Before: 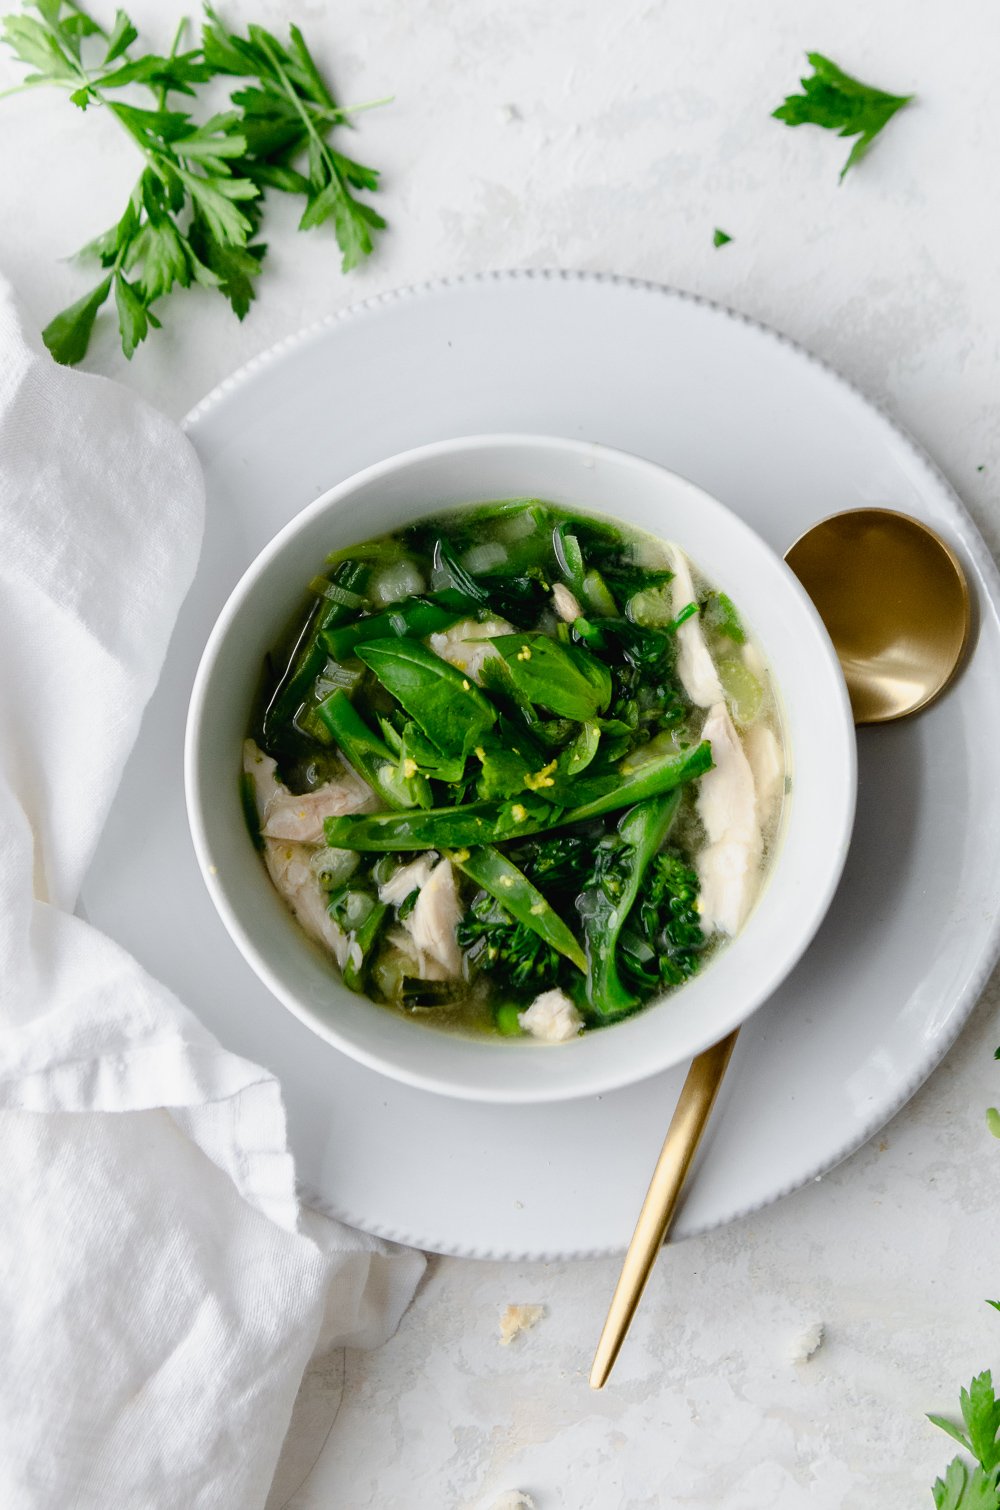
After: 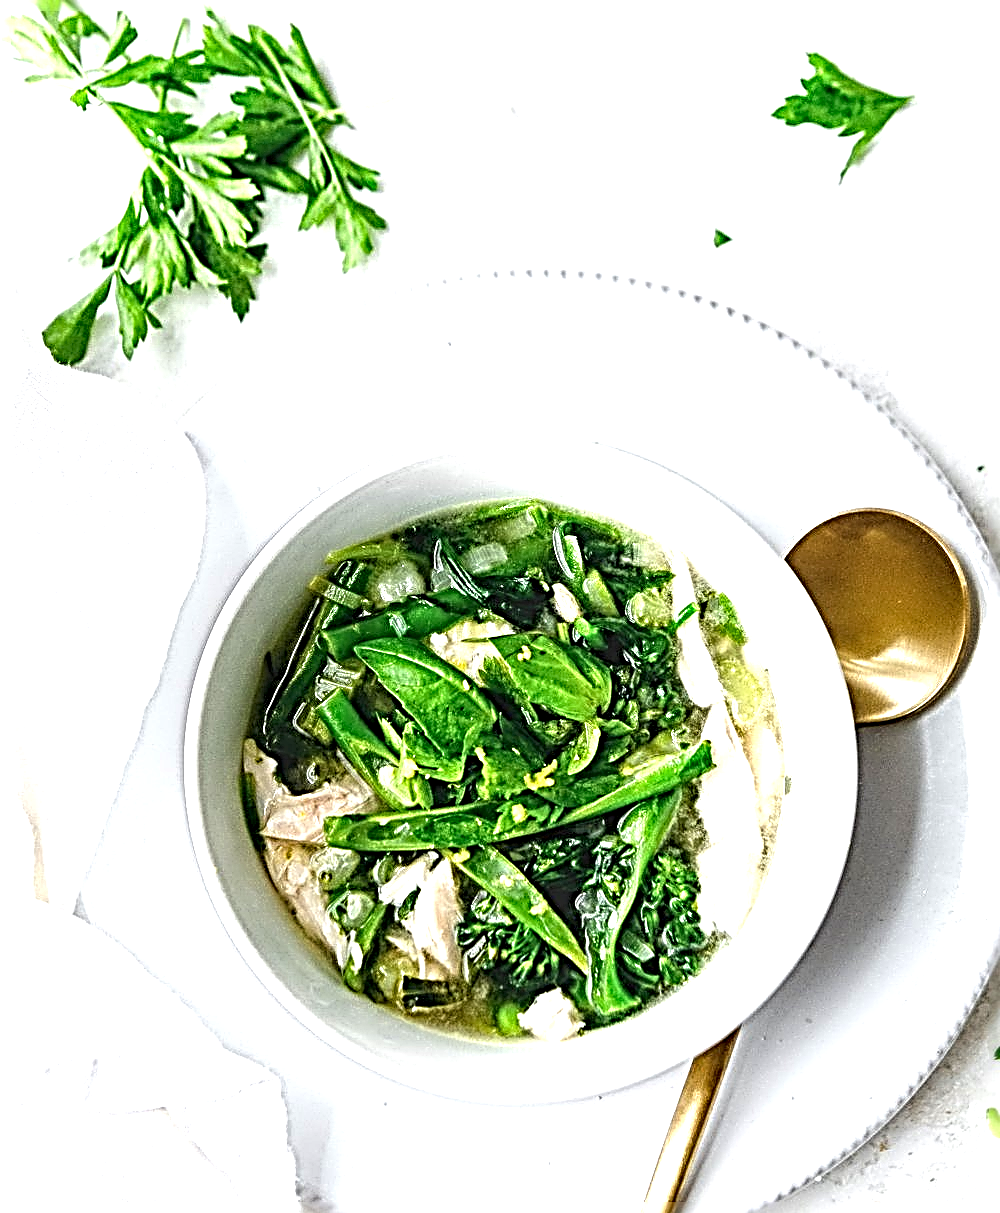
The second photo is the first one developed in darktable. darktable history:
crop: bottom 19.624%
local contrast: detail 130%
exposure: black level correction 0, exposure 1.2 EV, compensate highlight preservation false
sharpen: radius 4.043, amount 1.998
